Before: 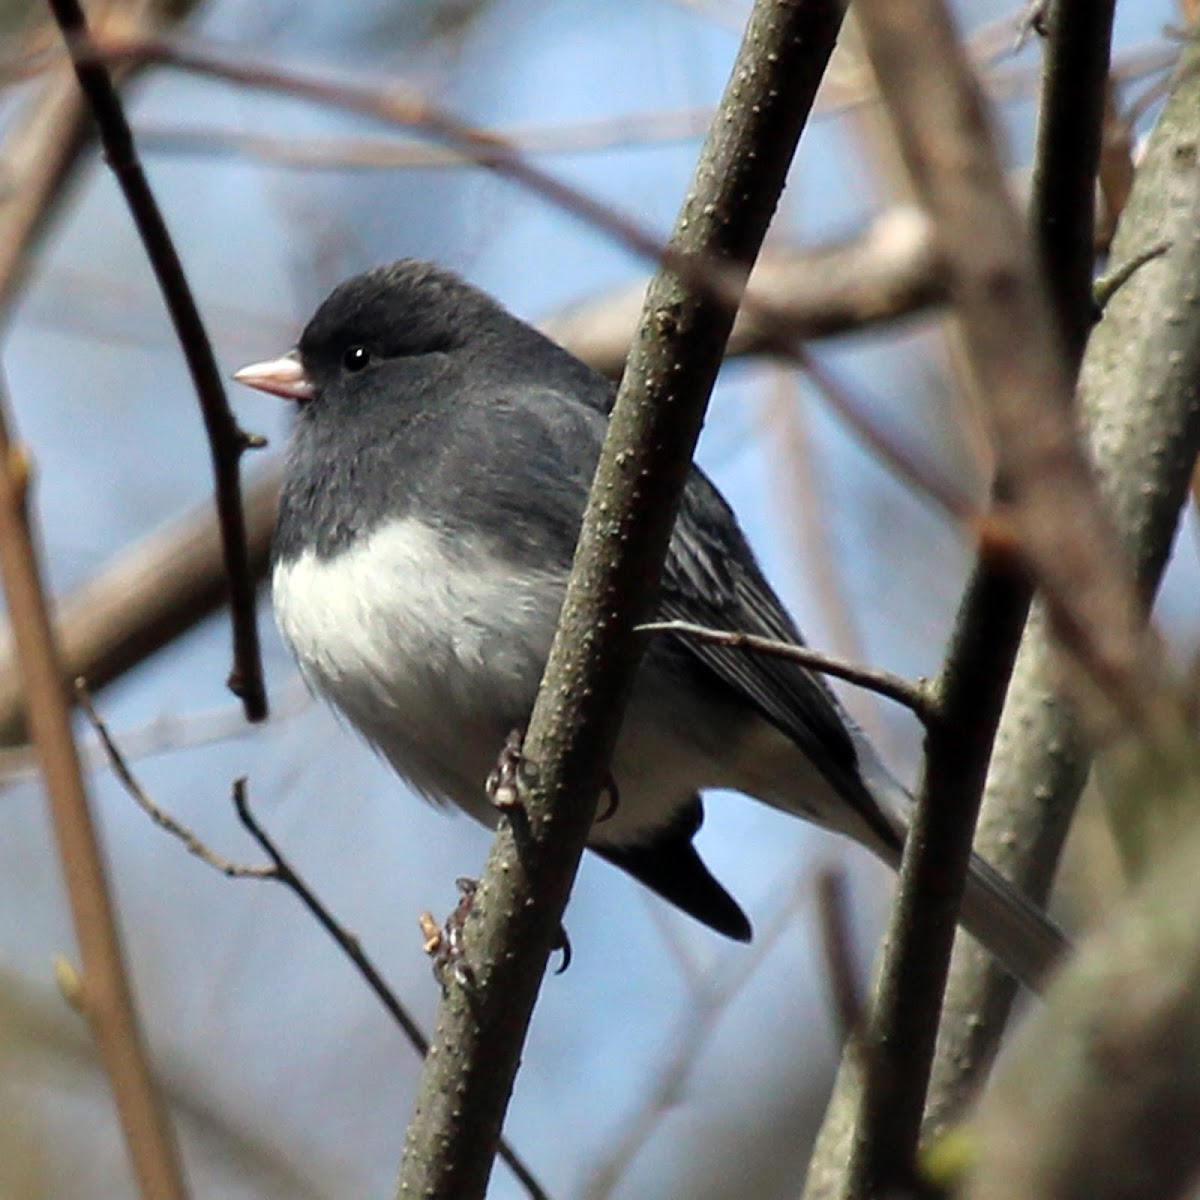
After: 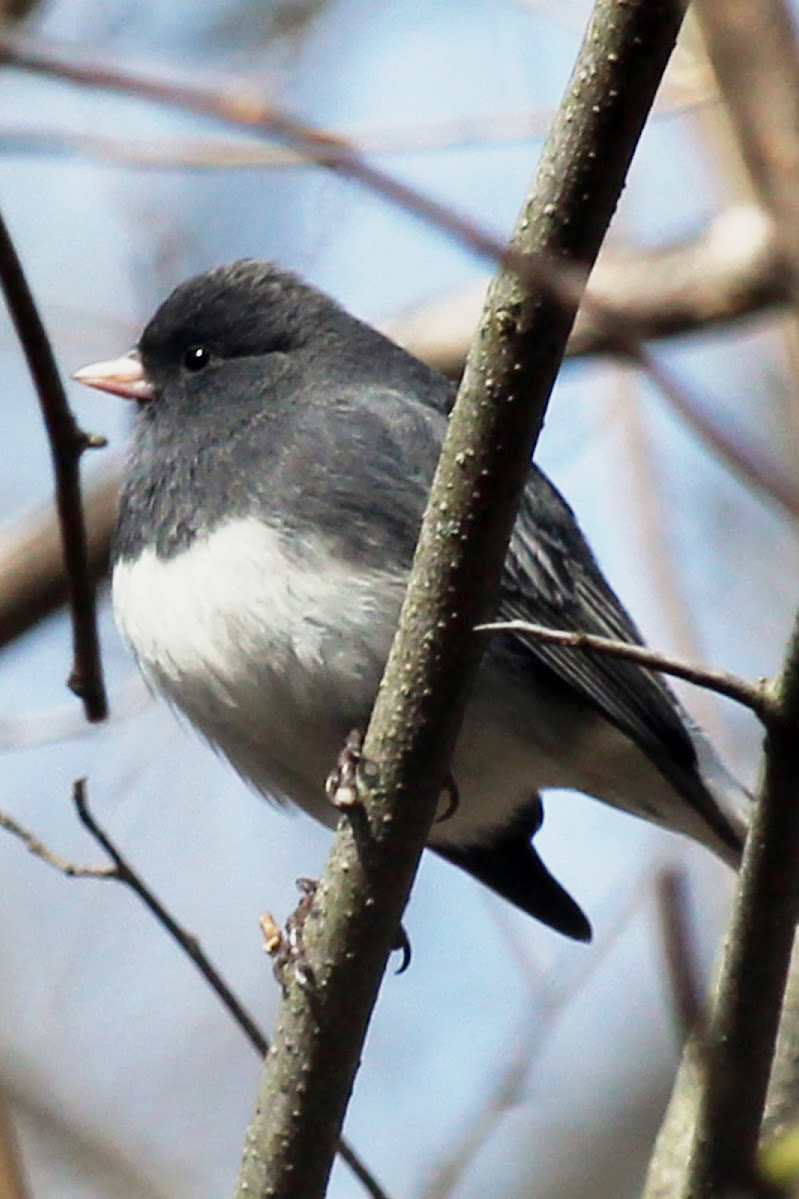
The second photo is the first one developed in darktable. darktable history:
crop and rotate: left 13.409%, right 19.924%
base curve: curves: ch0 [(0, 0) (0.088, 0.125) (0.176, 0.251) (0.354, 0.501) (0.613, 0.749) (1, 0.877)], preserve colors none
